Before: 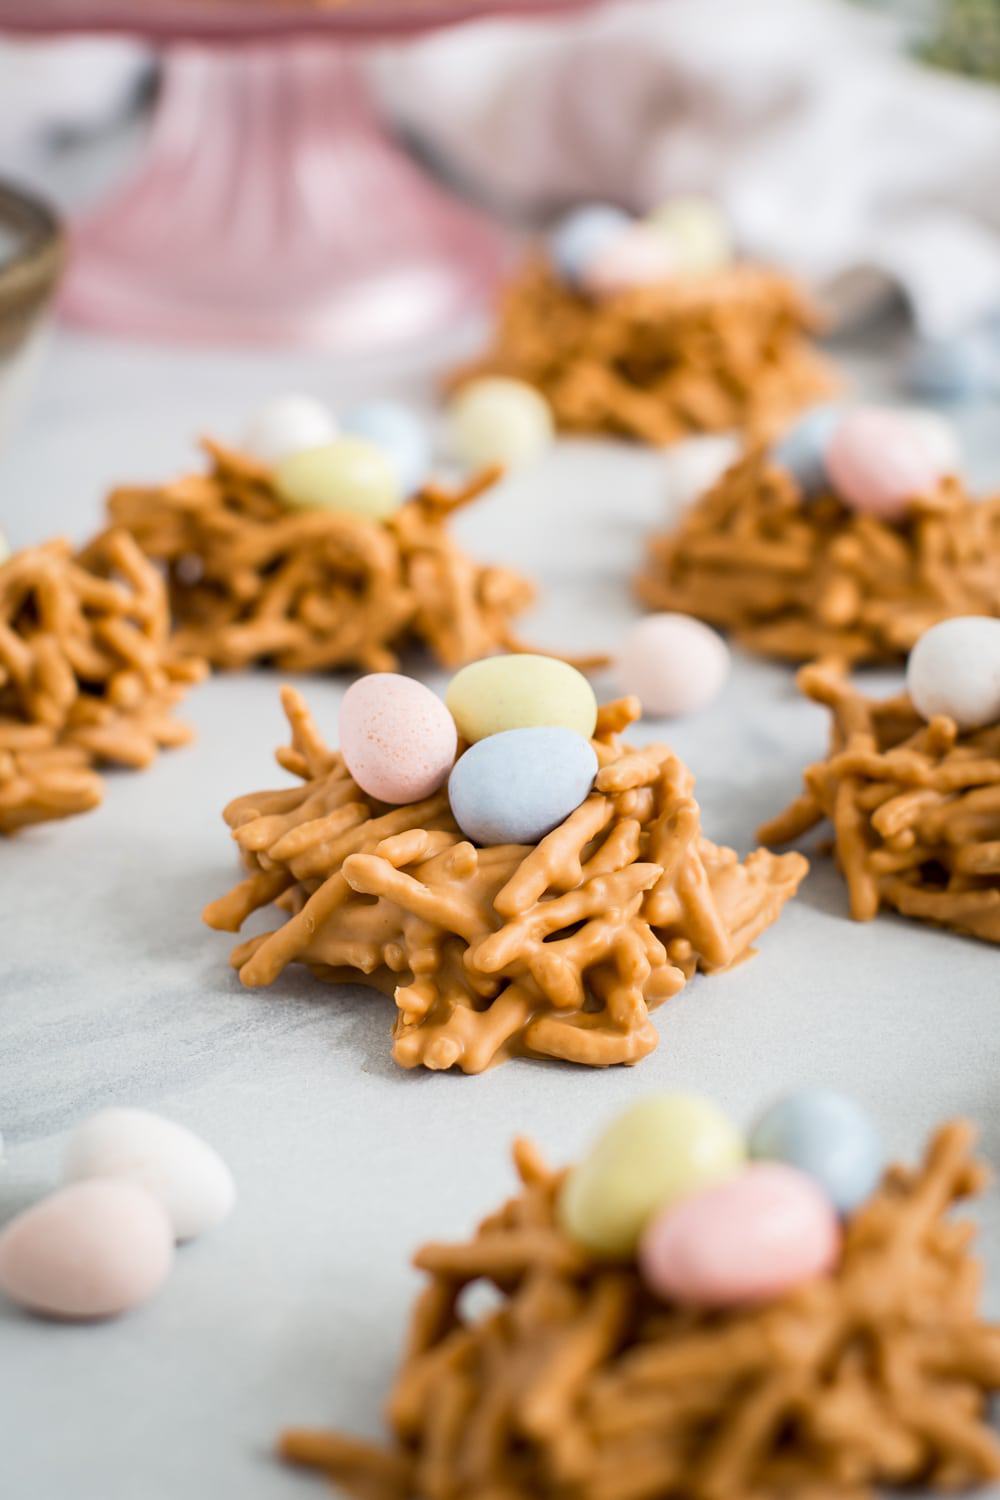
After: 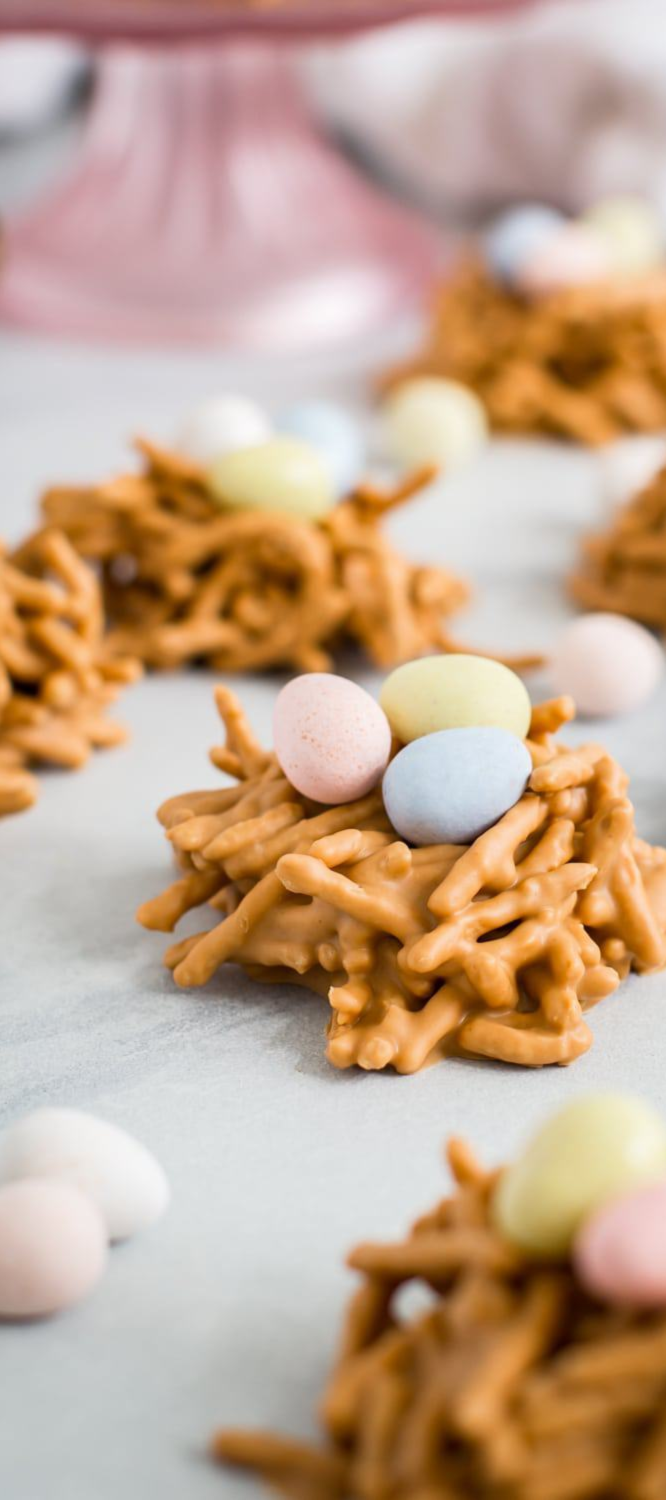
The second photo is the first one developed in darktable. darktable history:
crop and rotate: left 6.617%, right 26.717%
lowpass: radius 0.5, unbound 0
